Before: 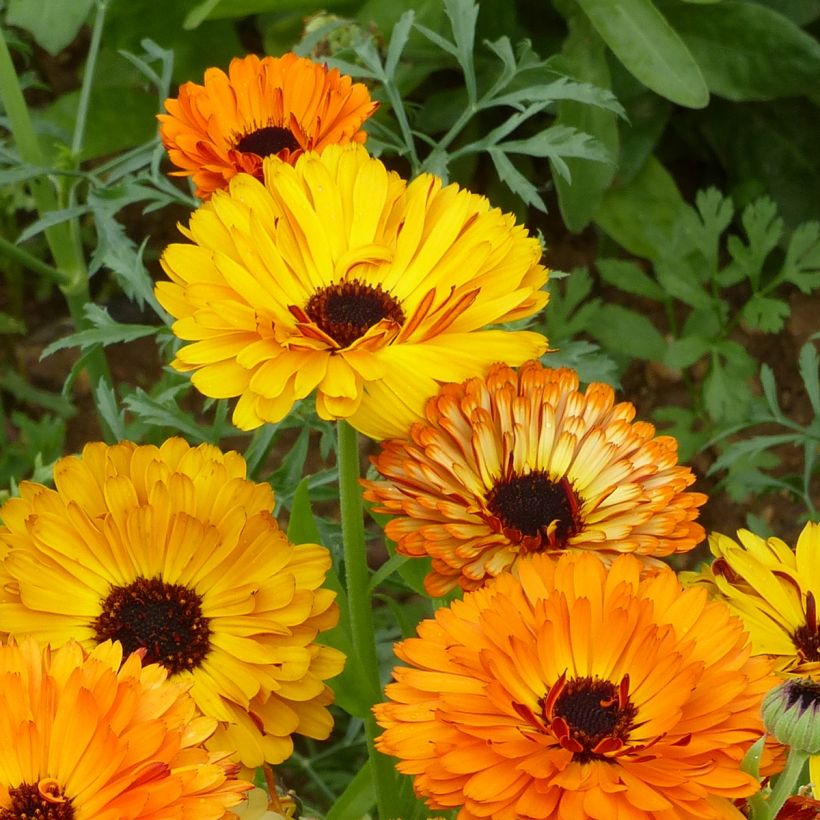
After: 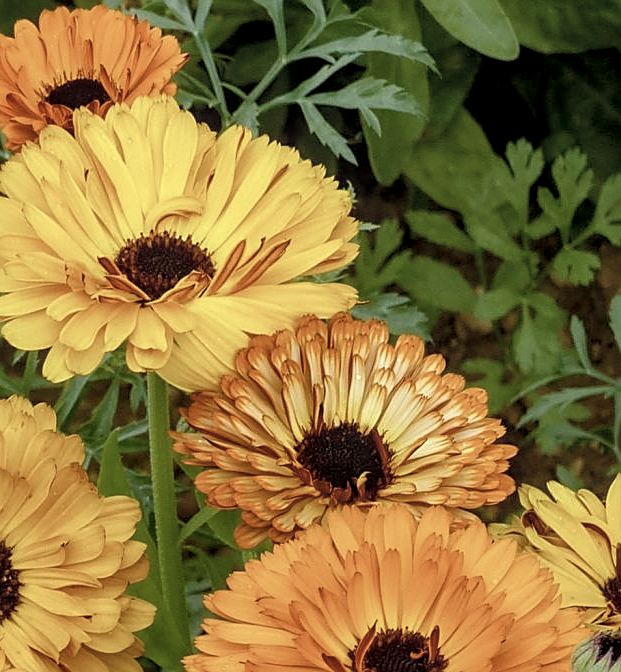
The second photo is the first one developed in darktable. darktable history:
crop: left 23.239%, top 5.858%, bottom 11.686%
sharpen: on, module defaults
shadows and highlights: shadows 25.54, highlights -23.62
local contrast: on, module defaults
color balance rgb: power › hue 330.23°, global offset › luminance -0.514%, perceptual saturation grading › global saturation 27.465%, perceptual saturation grading › highlights -27.64%, perceptual saturation grading › mid-tones 15.884%, perceptual saturation grading › shadows 33.365%
color correction: highlights b* -0.028, saturation 0.59
